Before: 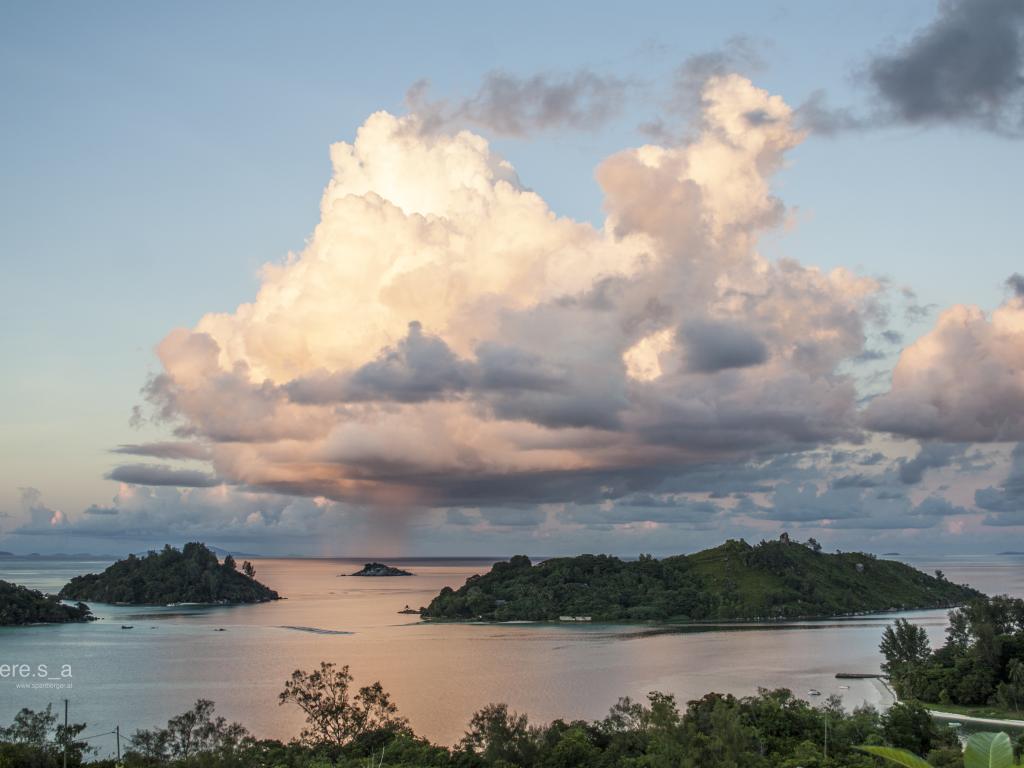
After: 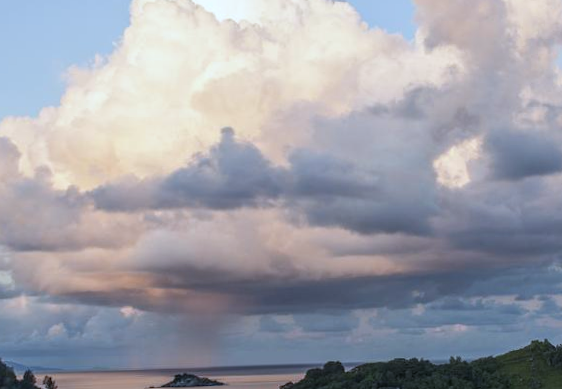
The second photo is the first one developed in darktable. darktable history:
rotate and perspective: rotation -0.013°, lens shift (vertical) -0.027, lens shift (horizontal) 0.178, crop left 0.016, crop right 0.989, crop top 0.082, crop bottom 0.918
white balance: red 0.931, blue 1.11
crop and rotate: left 22.13%, top 22.054%, right 22.026%, bottom 22.102%
